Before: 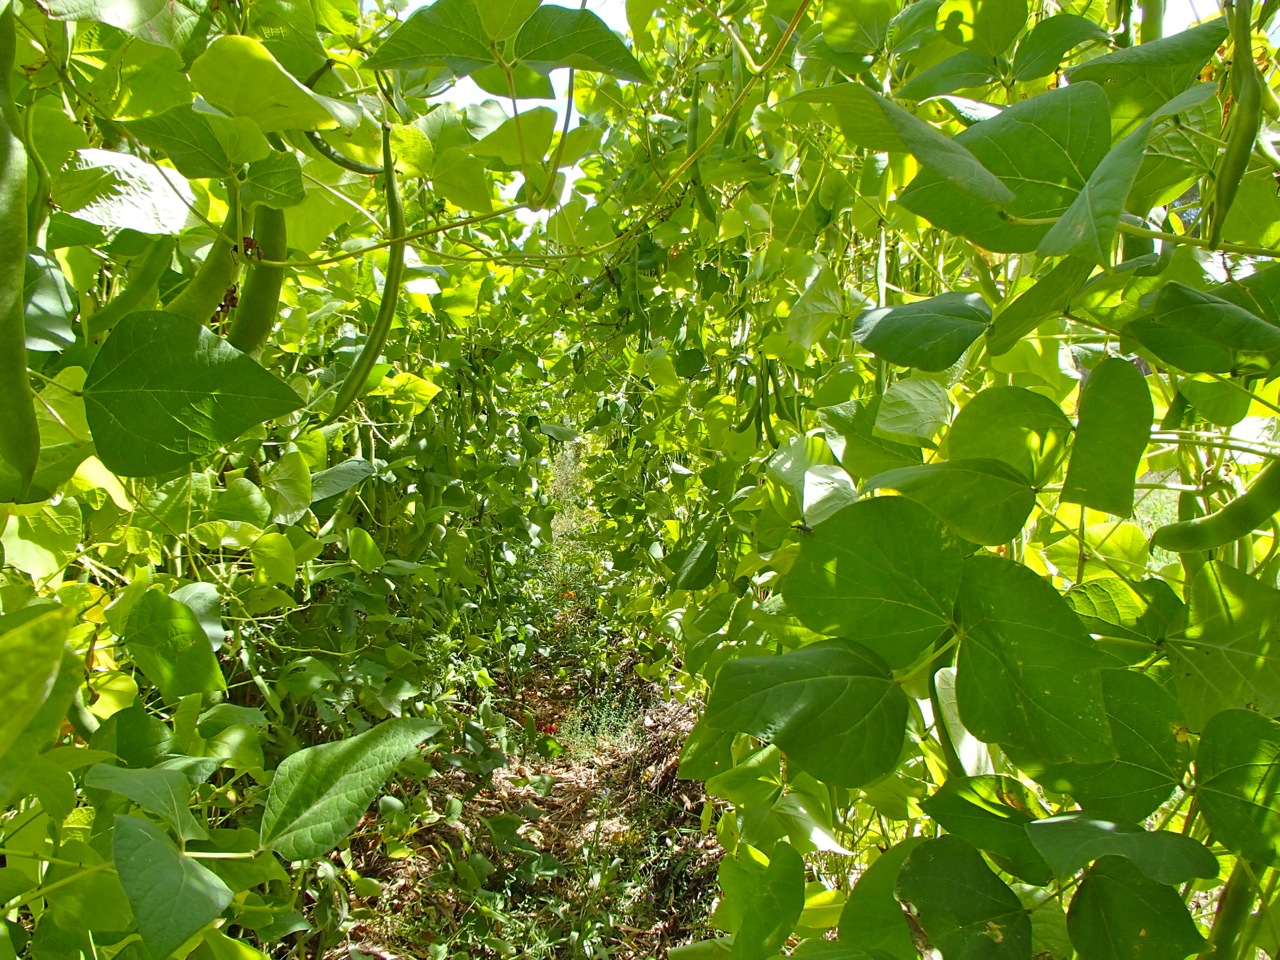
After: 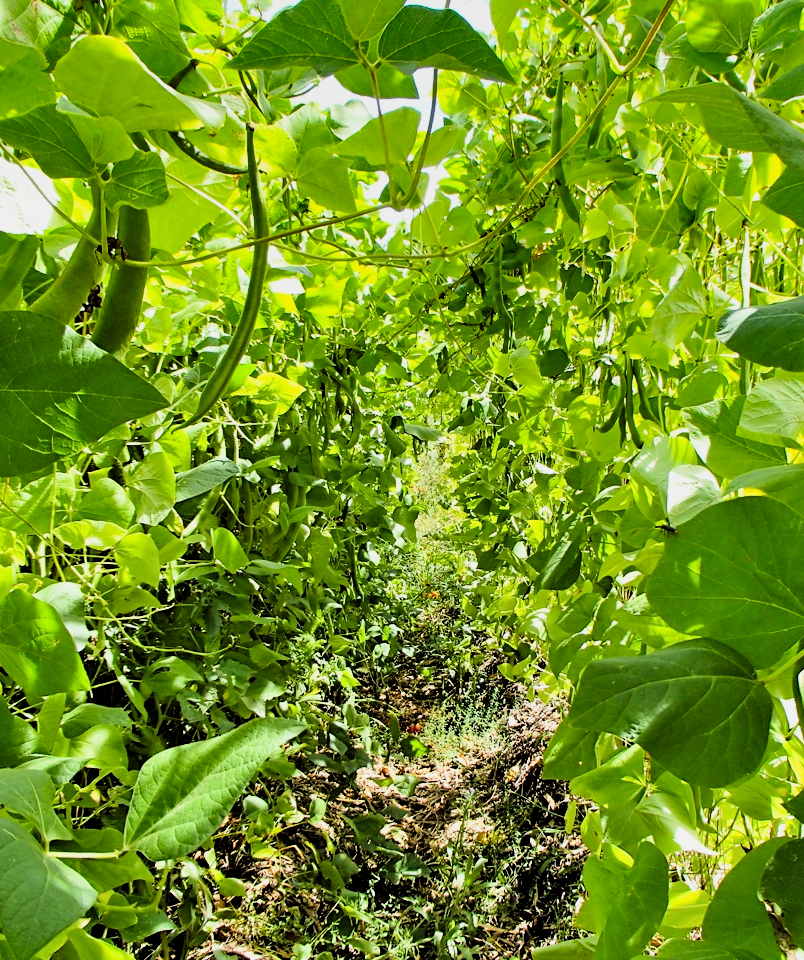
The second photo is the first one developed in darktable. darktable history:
crop: left 10.644%, right 26.528%
filmic rgb: black relative exposure -5 EV, hardness 2.88, contrast 1.3, highlights saturation mix -30%
tone curve: curves: ch0 [(0, 0) (0.082, 0.02) (0.129, 0.078) (0.275, 0.301) (0.67, 0.809) (1, 1)], color space Lab, linked channels, preserve colors none
shadows and highlights: shadows 75, highlights -60.85, soften with gaussian
